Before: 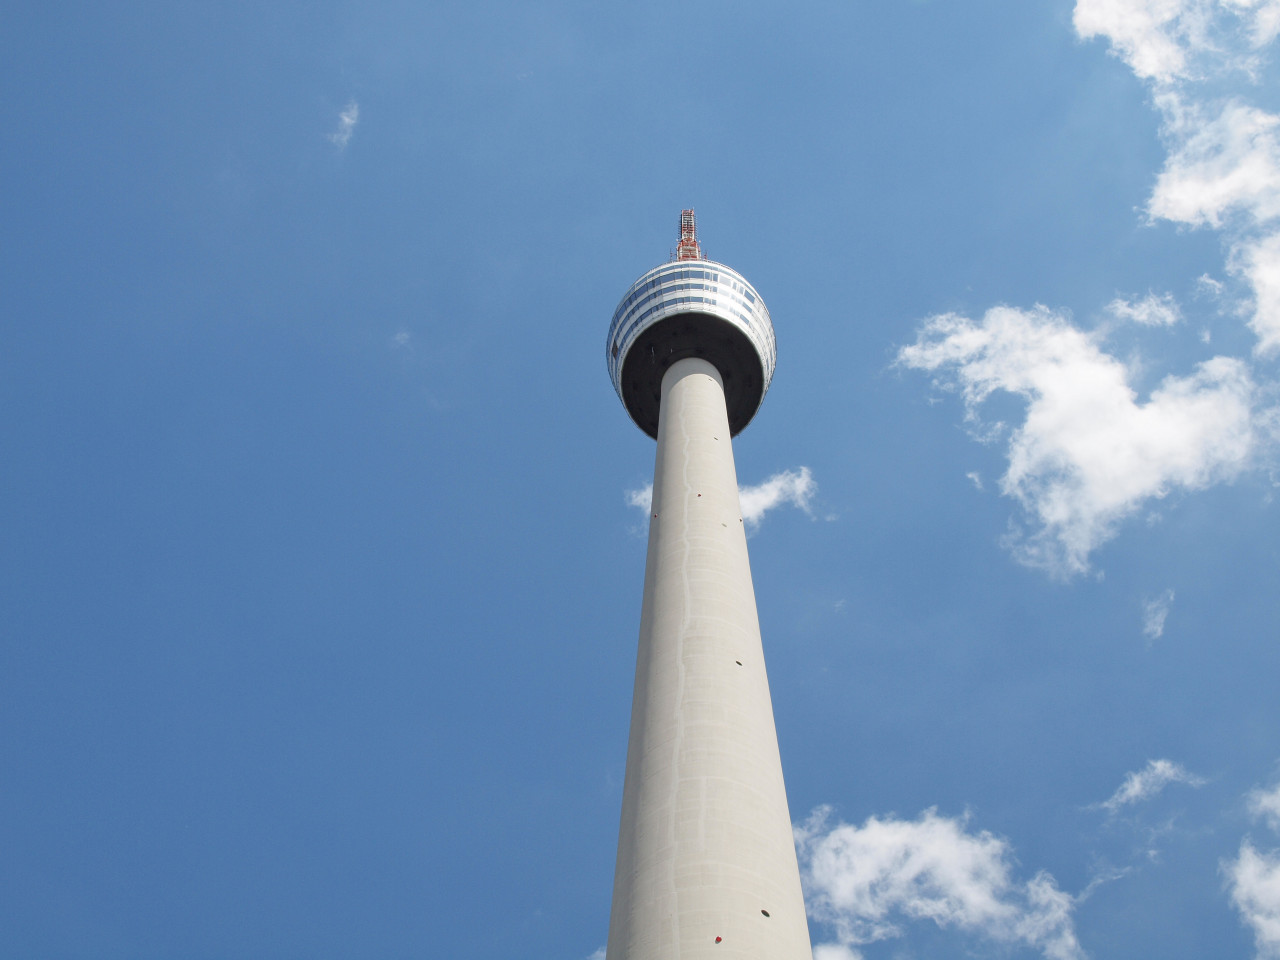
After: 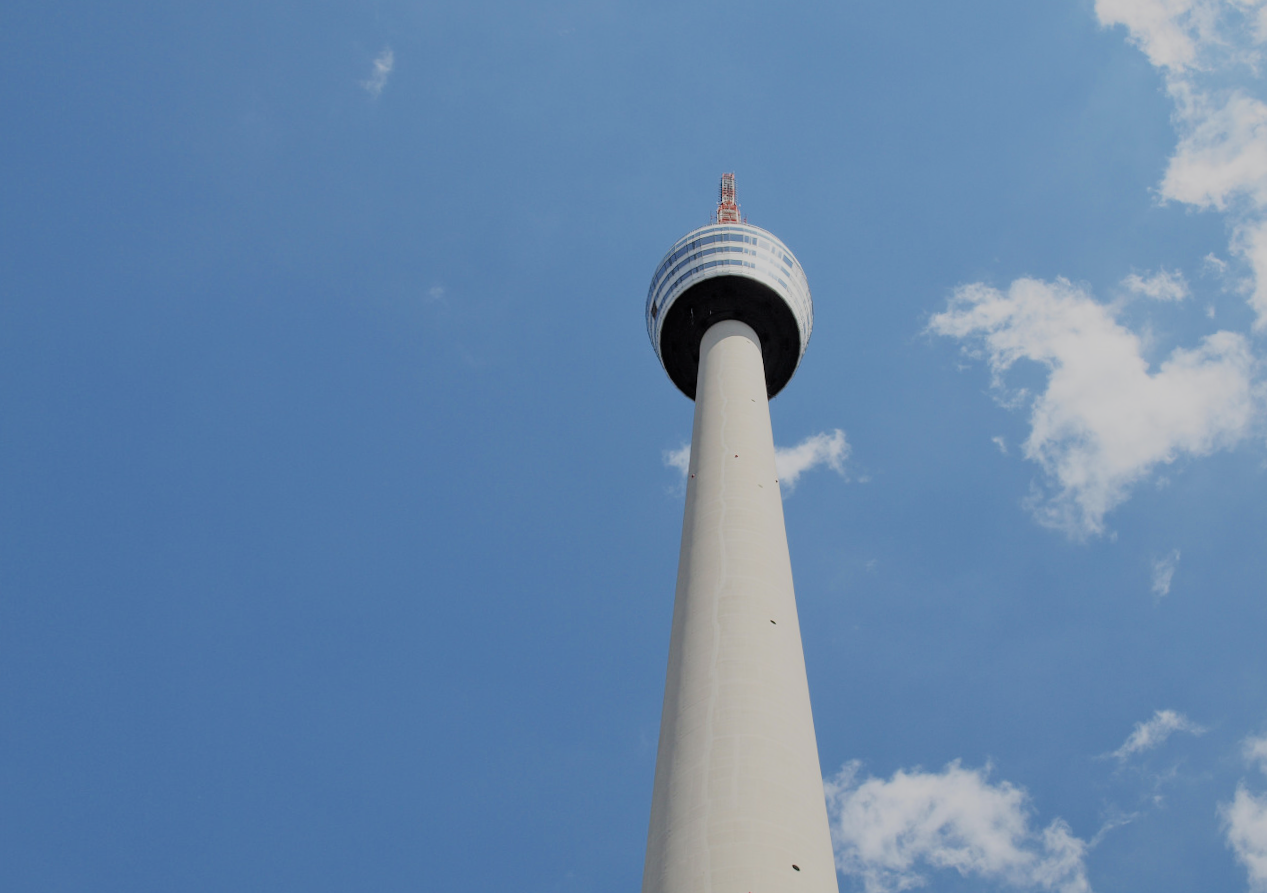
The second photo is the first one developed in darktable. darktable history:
filmic rgb: black relative exposure -6.15 EV, white relative exposure 6.96 EV, hardness 2.23, color science v6 (2022)
rotate and perspective: rotation 0.679°, lens shift (horizontal) 0.136, crop left 0.009, crop right 0.991, crop top 0.078, crop bottom 0.95
